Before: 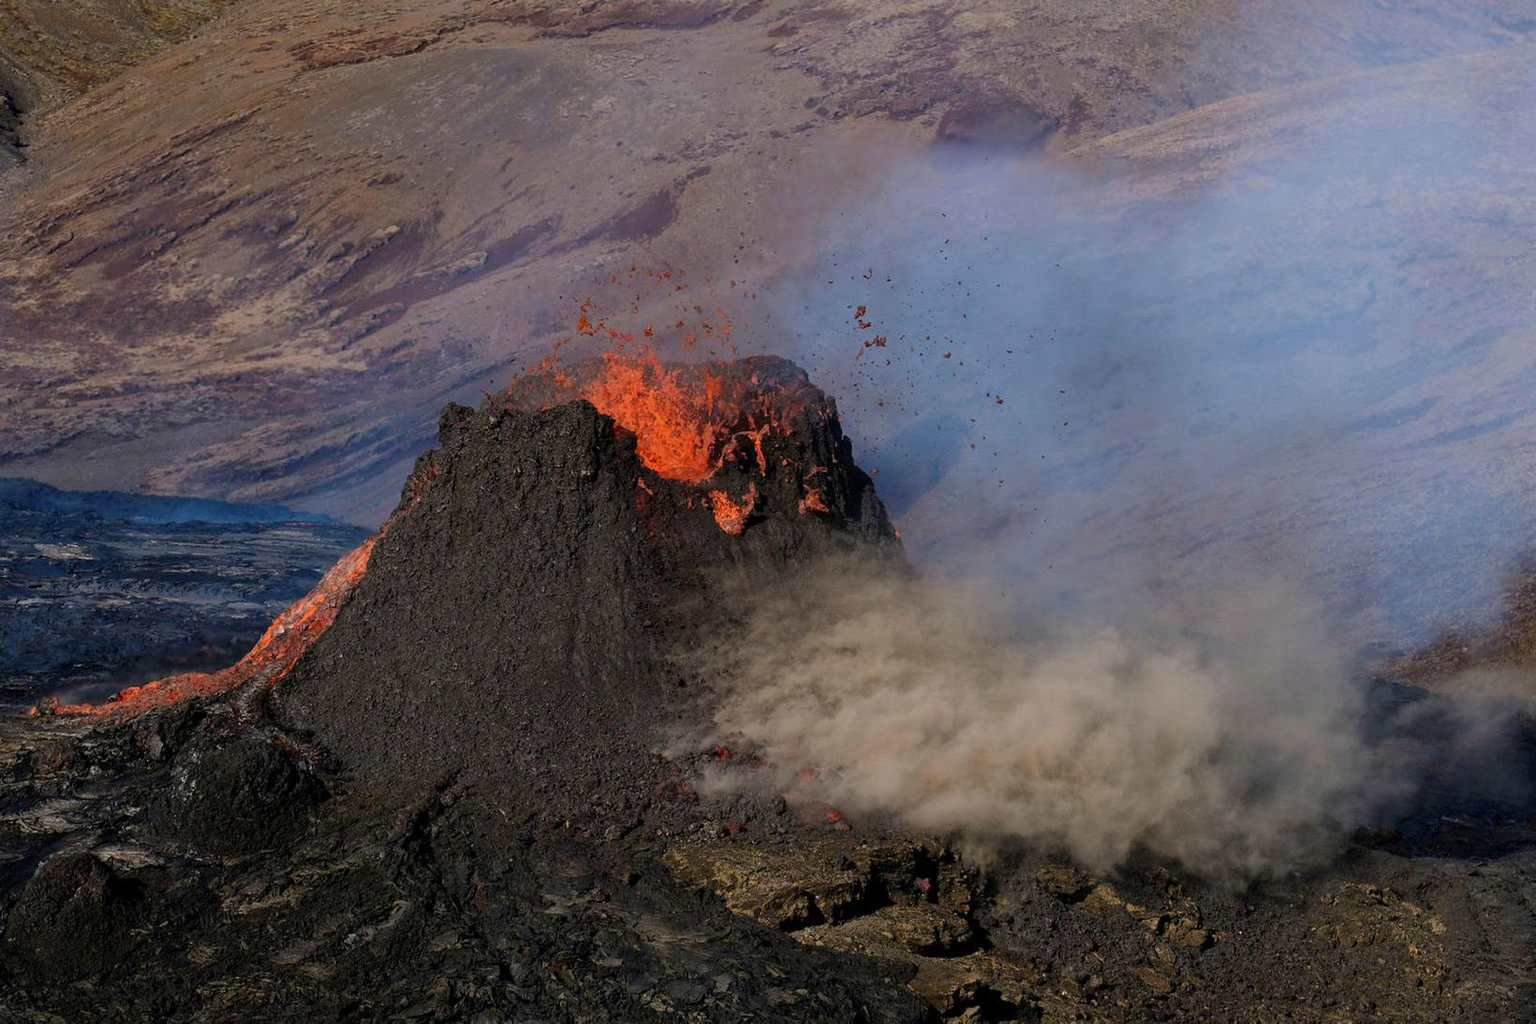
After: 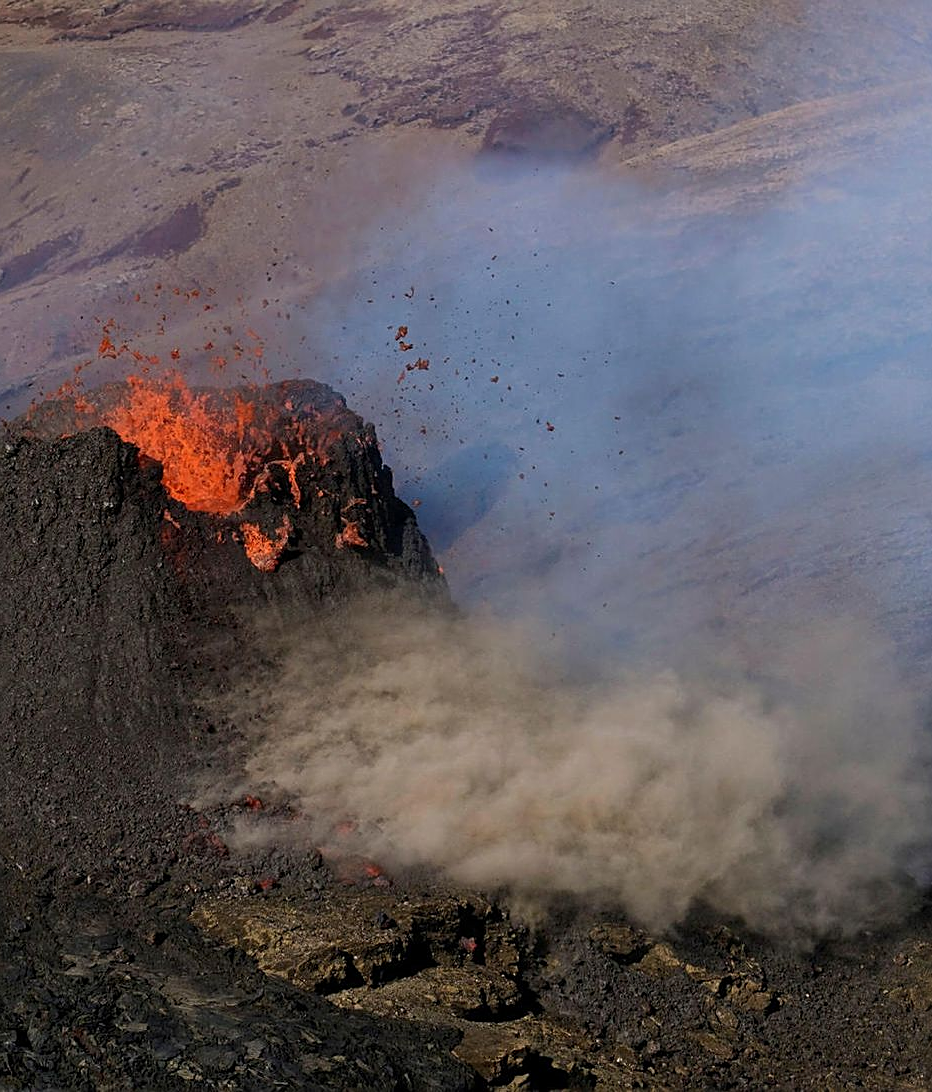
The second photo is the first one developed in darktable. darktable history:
sharpen: amount 0.496
tone equalizer: edges refinement/feathering 500, mask exposure compensation -1.57 EV, preserve details no
crop: left 31.546%, top 0.003%, right 11.596%
